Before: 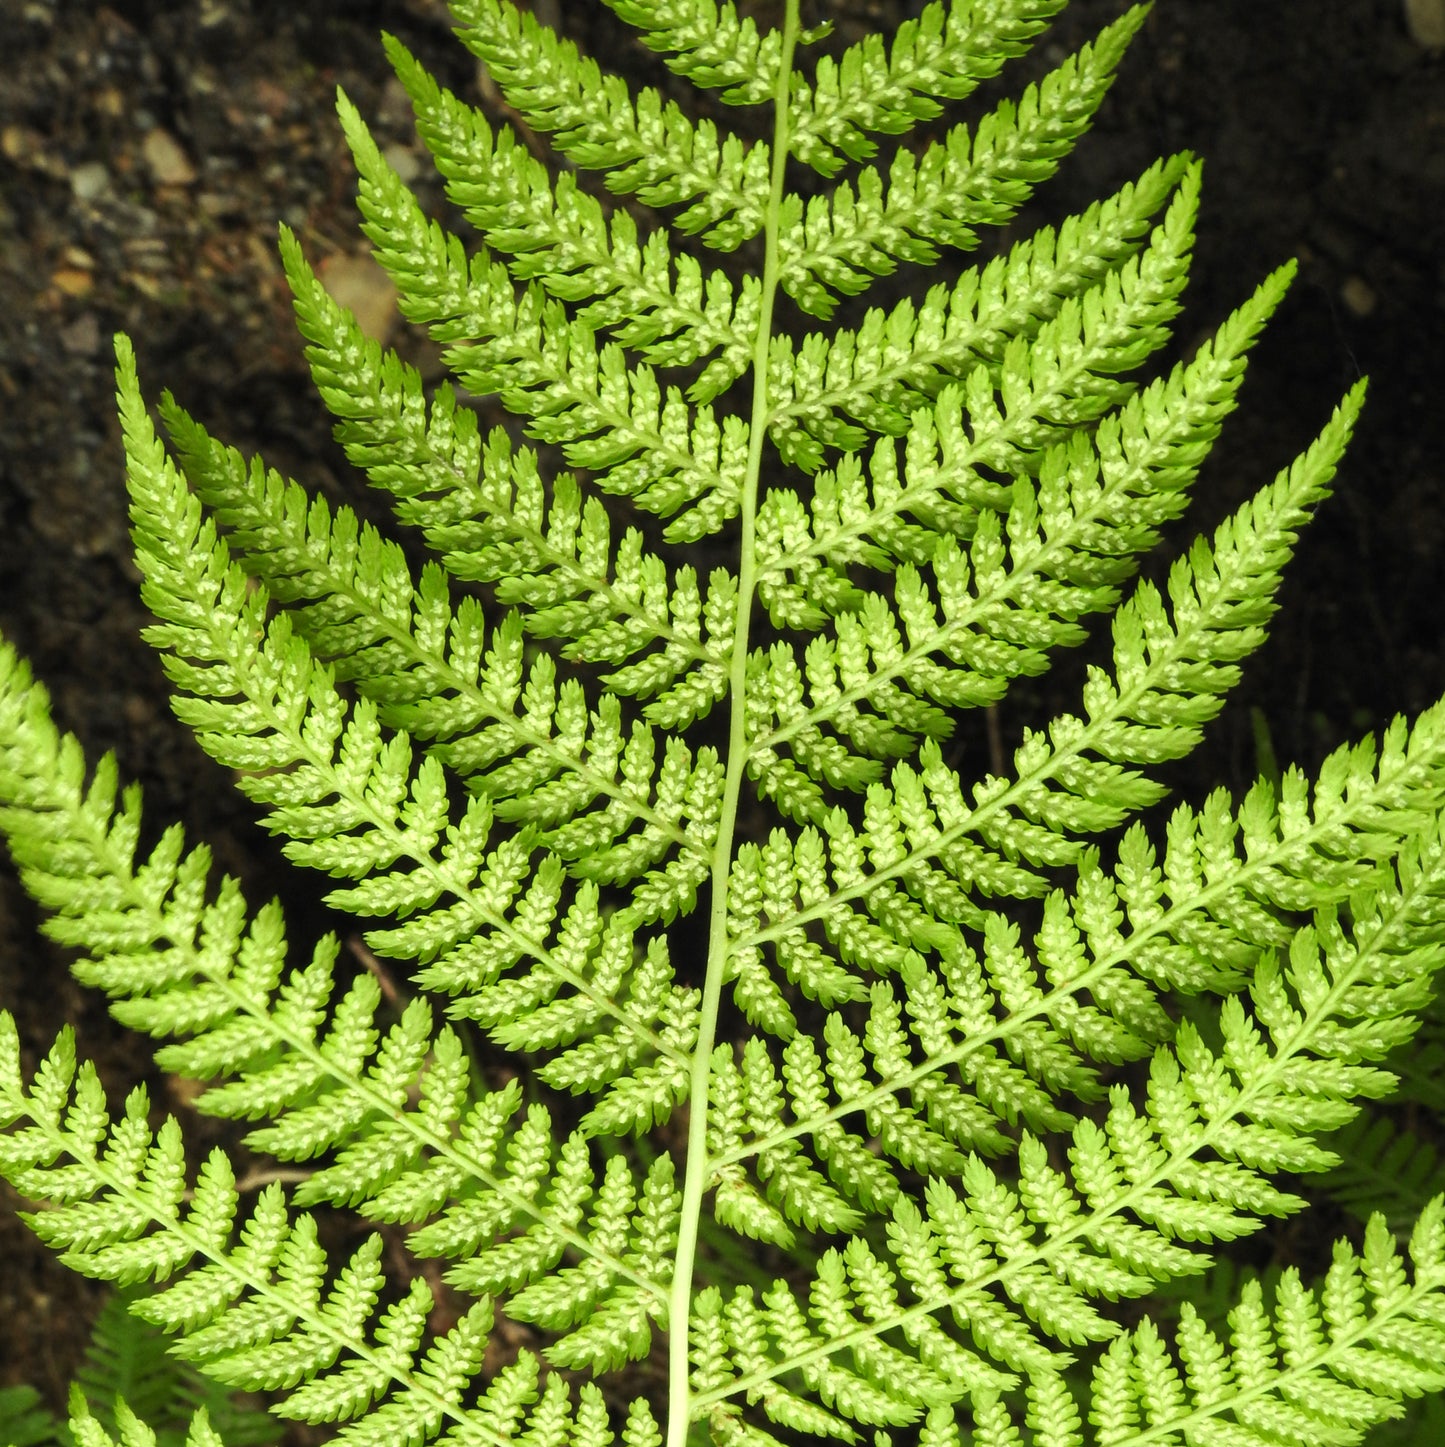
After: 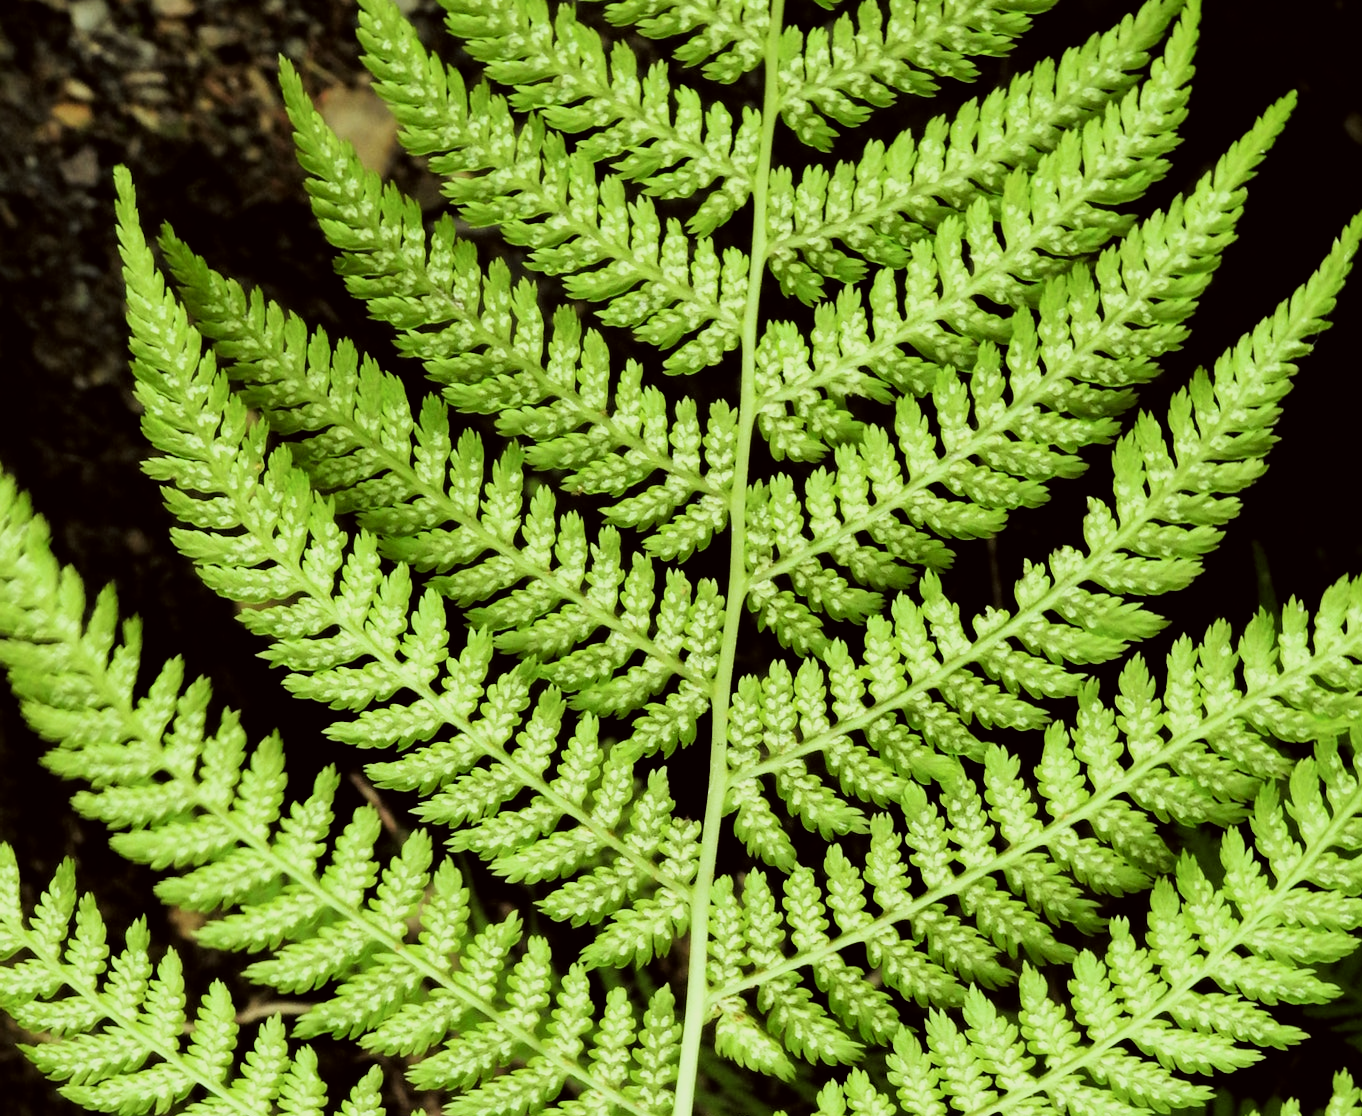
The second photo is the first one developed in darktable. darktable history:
color correction: highlights a* -2.73, highlights b* -2.09, shadows a* 2.41, shadows b* 2.73
filmic rgb: black relative exposure -5 EV, white relative exposure 3.5 EV, hardness 3.19, contrast 1.3, highlights saturation mix -50%
crop and rotate: angle 0.03°, top 11.643%, right 5.651%, bottom 11.189%
